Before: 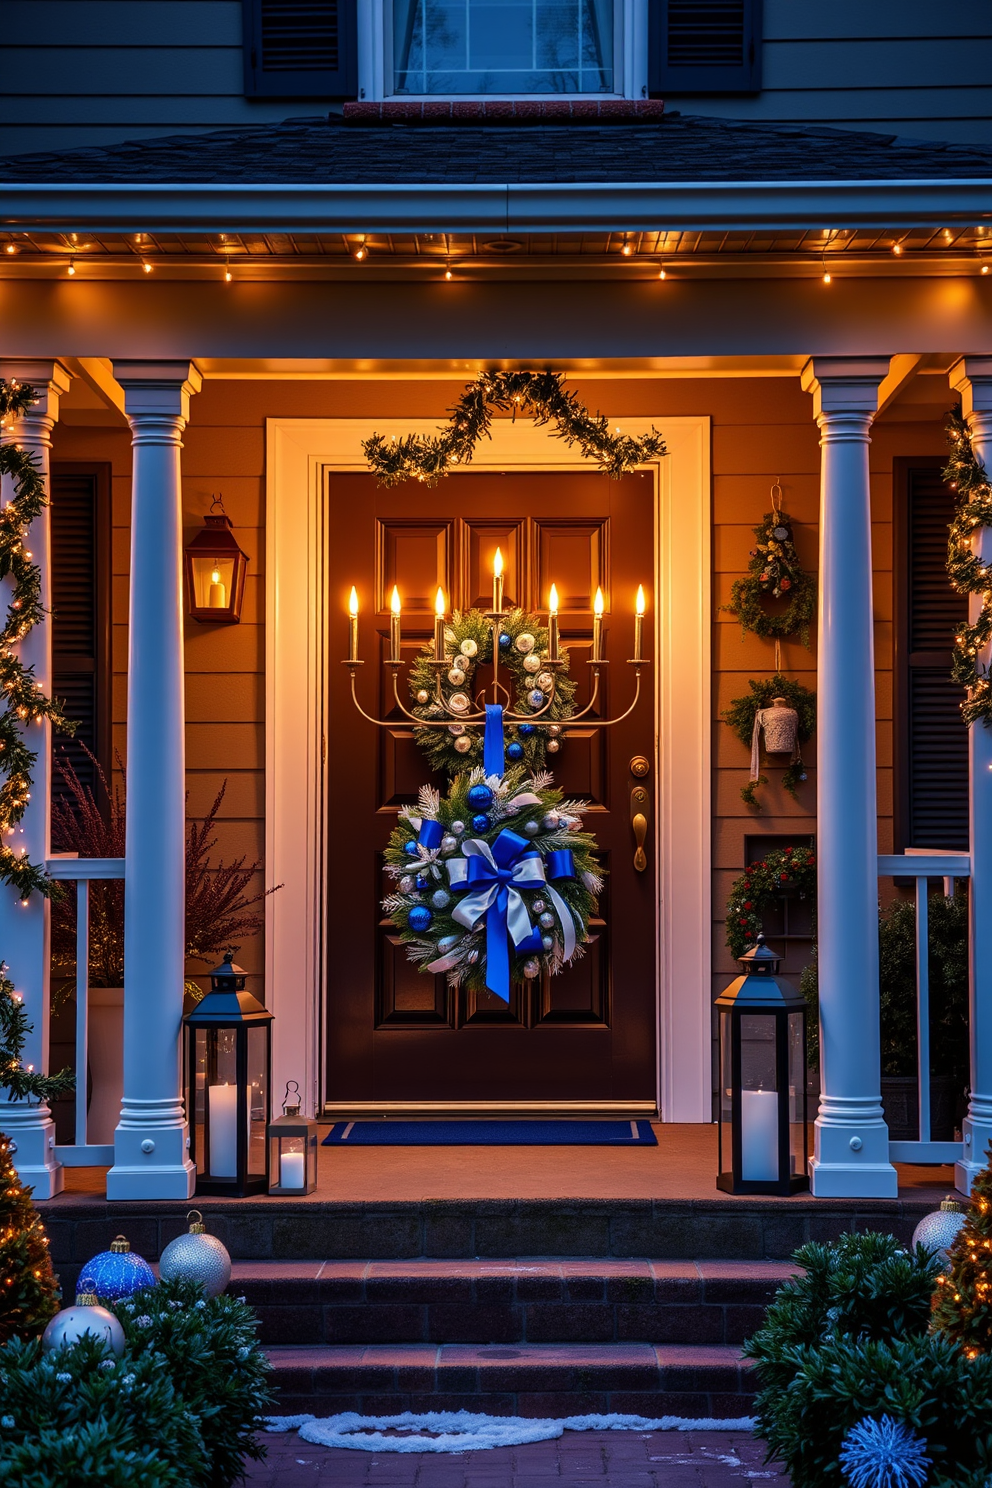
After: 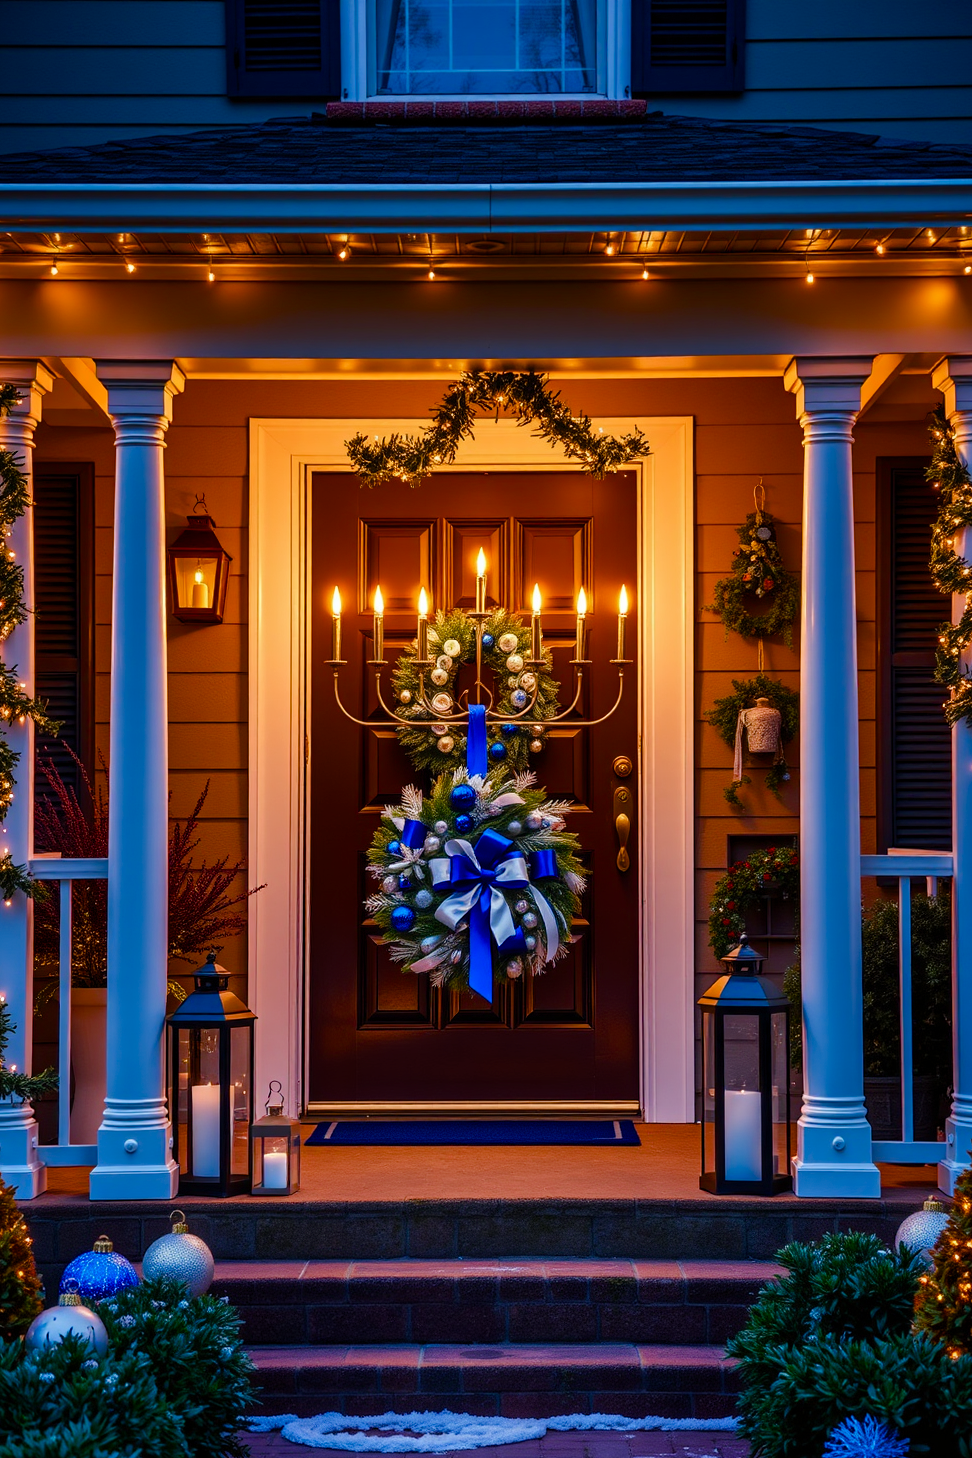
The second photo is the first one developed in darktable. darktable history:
crop: left 1.743%, right 0.268%, bottom 2.011%
color balance rgb: perceptual saturation grading › global saturation 20%, perceptual saturation grading › highlights -25%, perceptual saturation grading › shadows 50%
